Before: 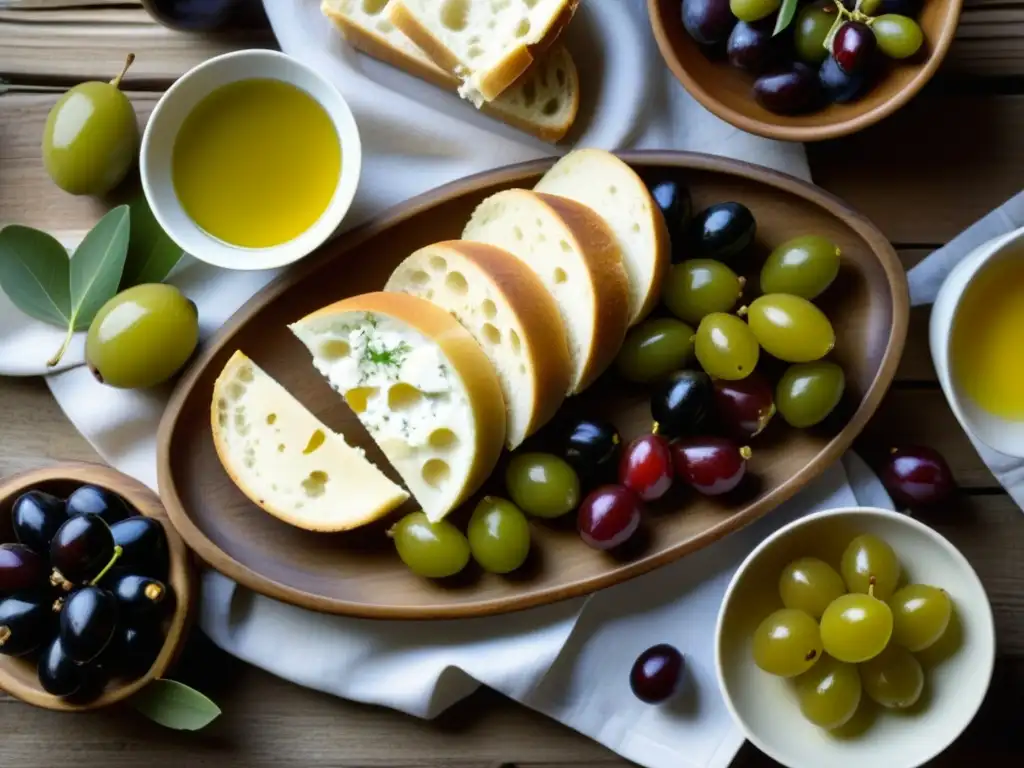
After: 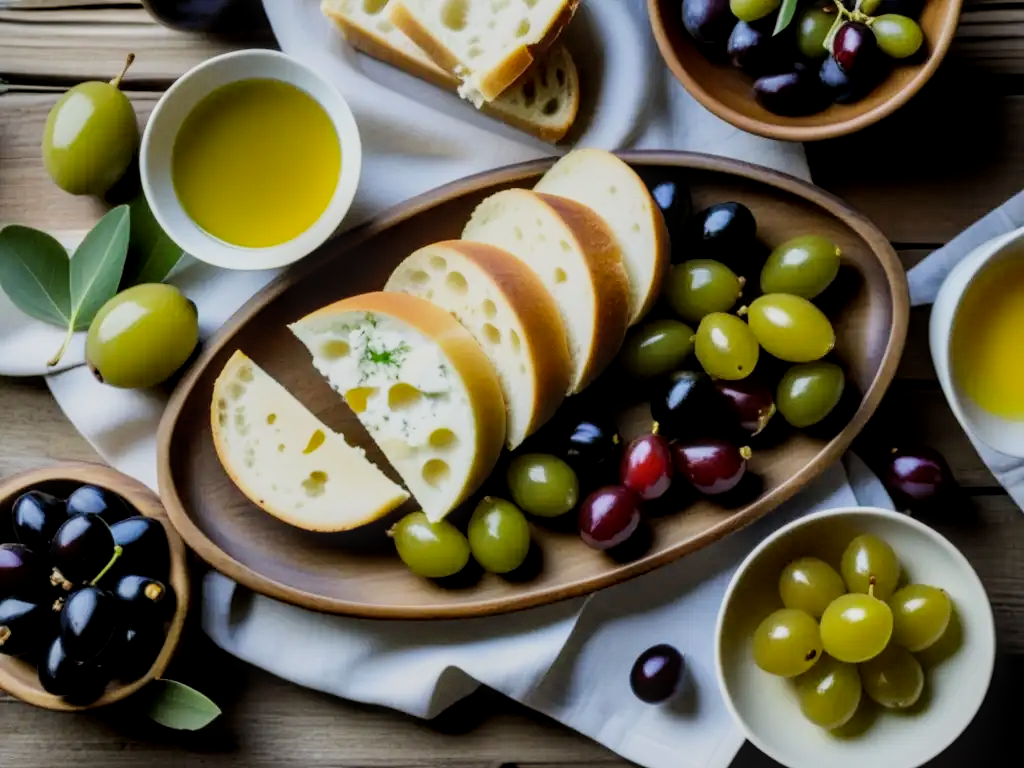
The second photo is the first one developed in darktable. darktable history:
contrast brightness saturation: contrast 0.101, brightness 0.038, saturation 0.091
filmic rgb: black relative exposure -7.65 EV, white relative exposure 4.56 EV, threshold 2.97 EV, hardness 3.61, enable highlight reconstruction true
local contrast: detail 130%
